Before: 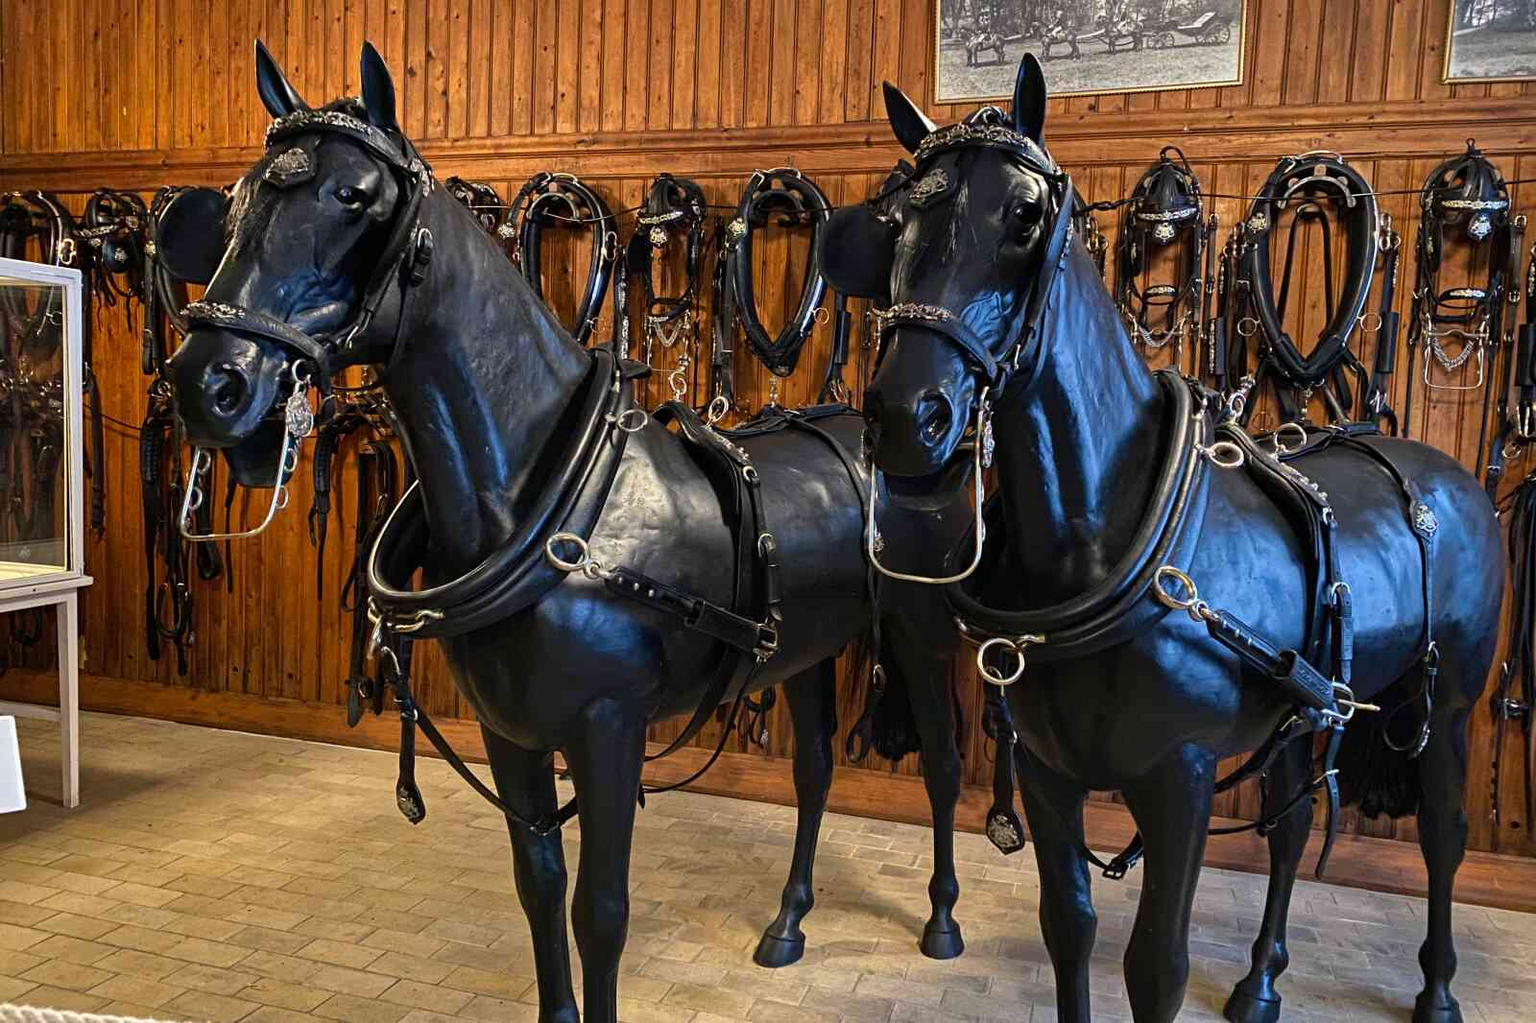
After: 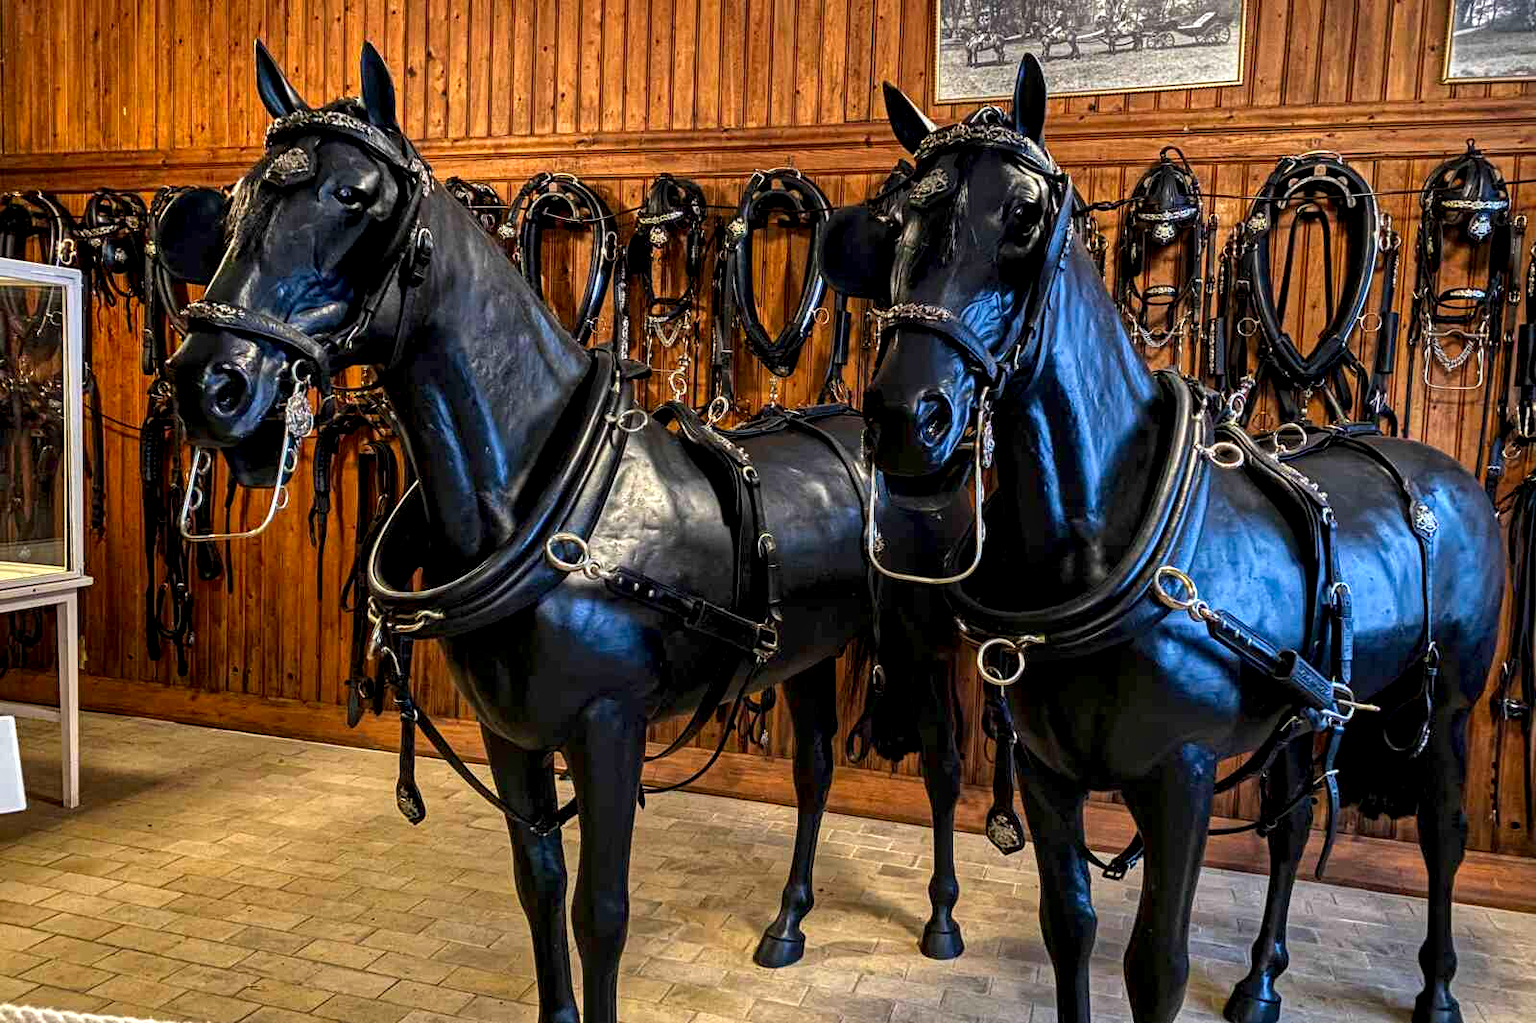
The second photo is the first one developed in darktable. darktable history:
contrast brightness saturation: saturation 0.18
local contrast: detail 150%
